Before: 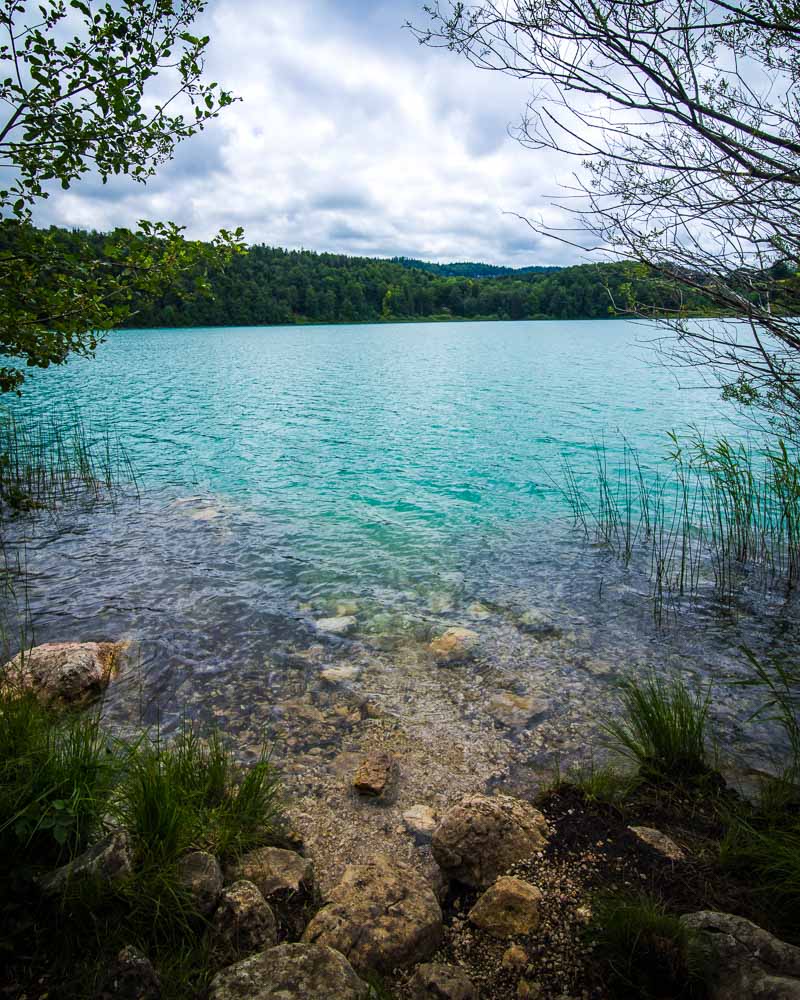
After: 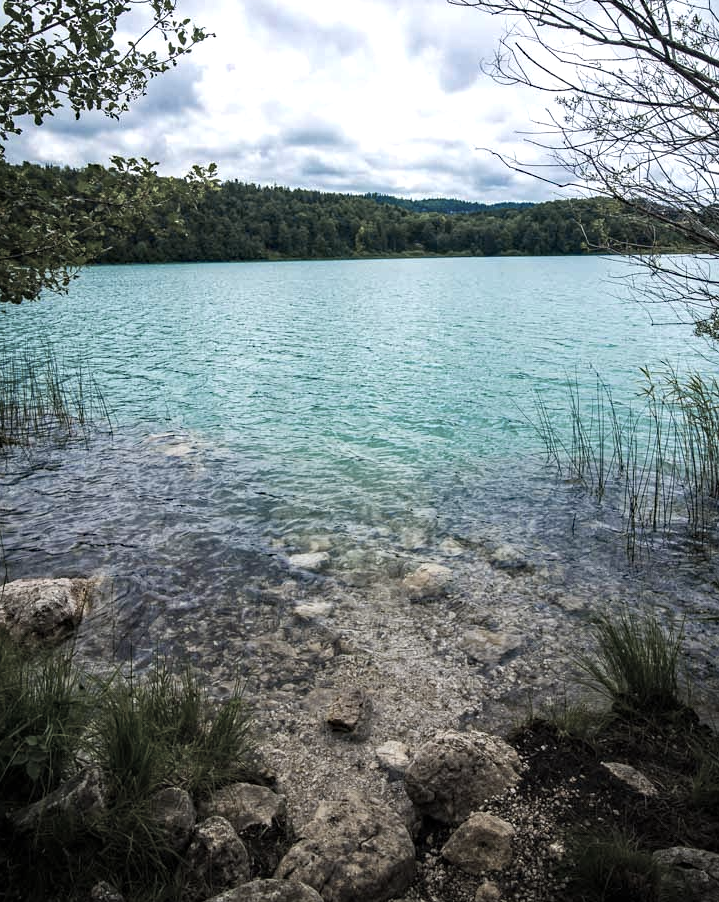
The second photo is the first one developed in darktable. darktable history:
exposure: exposure 0.295 EV, compensate highlight preservation false
haze removal: strength 0.298, distance 0.246, compatibility mode true, adaptive false
crop: left 3.433%, top 6.428%, right 6.621%, bottom 3.328%
color zones: curves: ch1 [(0.238, 0.163) (0.476, 0.2) (0.733, 0.322) (0.848, 0.134)]
